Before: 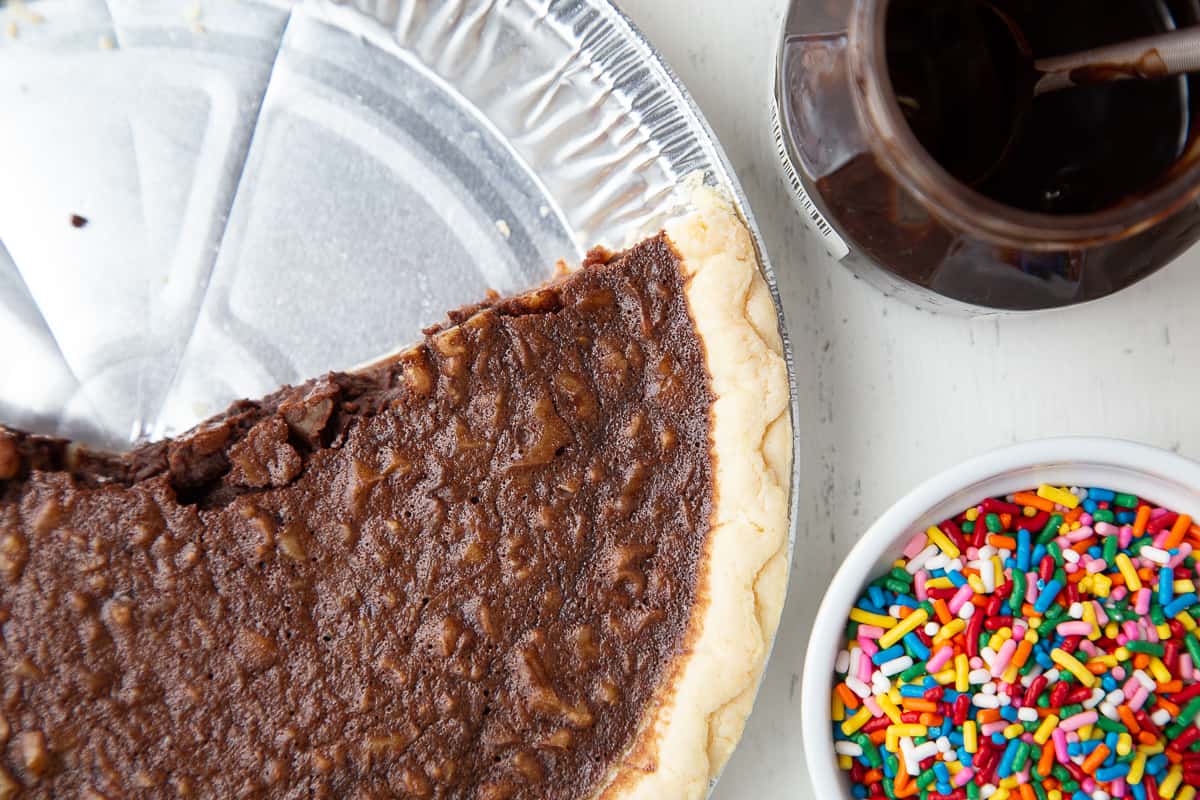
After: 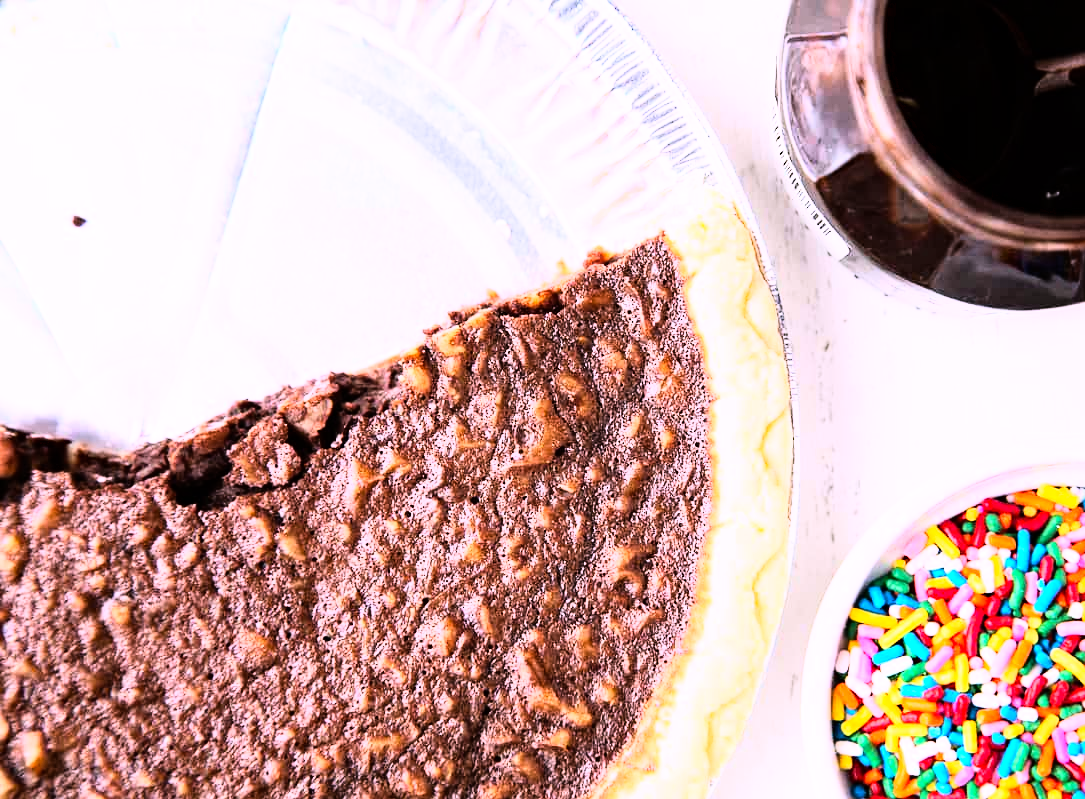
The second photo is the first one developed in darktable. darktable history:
rgb curve: curves: ch0 [(0, 0) (0.21, 0.15) (0.24, 0.21) (0.5, 0.75) (0.75, 0.96) (0.89, 0.99) (1, 1)]; ch1 [(0, 0.02) (0.21, 0.13) (0.25, 0.2) (0.5, 0.67) (0.75, 0.9) (0.89, 0.97) (1, 1)]; ch2 [(0, 0.02) (0.21, 0.13) (0.25, 0.2) (0.5, 0.67) (0.75, 0.9) (0.89, 0.97) (1, 1)], compensate middle gray true
haze removal: compatibility mode true, adaptive false
exposure: exposure 0.426 EV, compensate highlight preservation false
crop: right 9.509%, bottom 0.031%
white balance: red 1.066, blue 1.119
